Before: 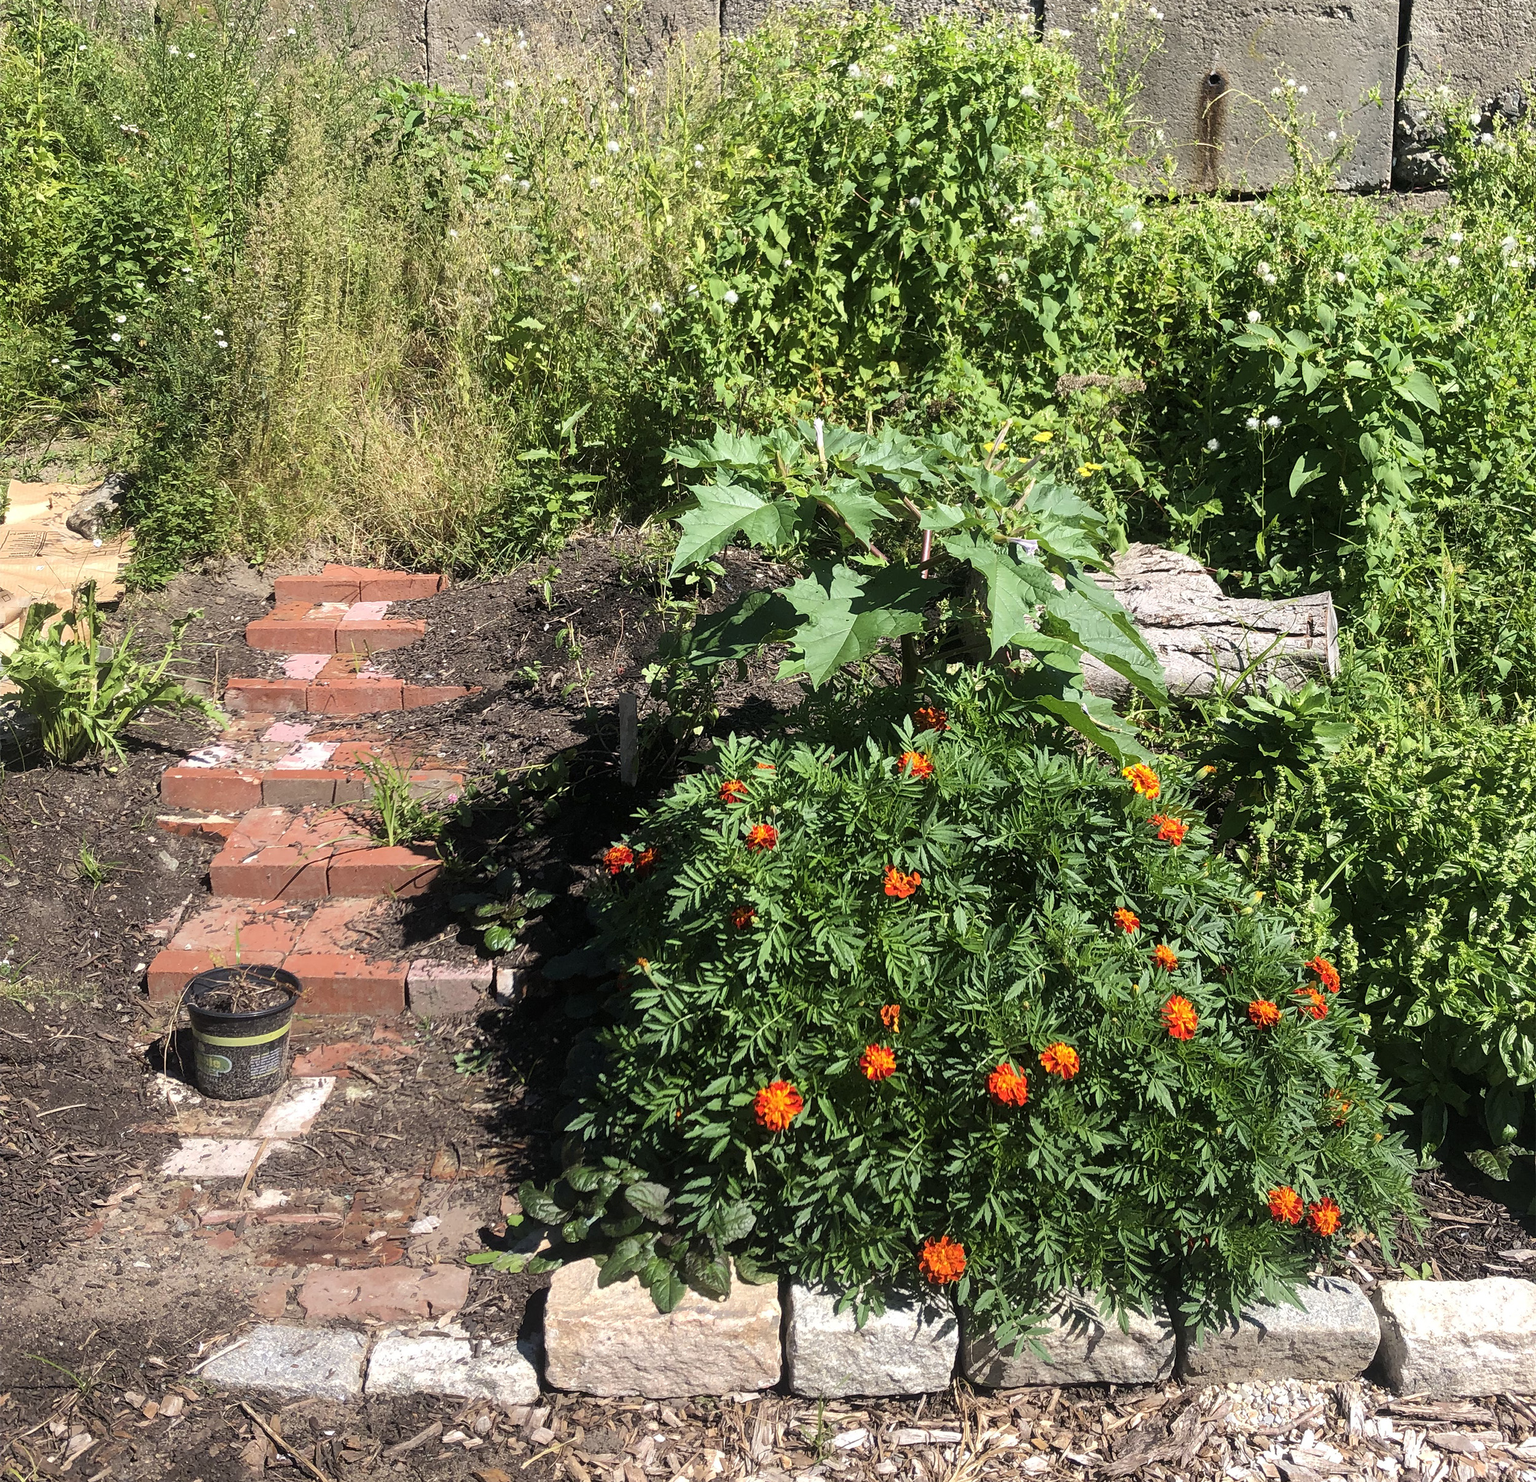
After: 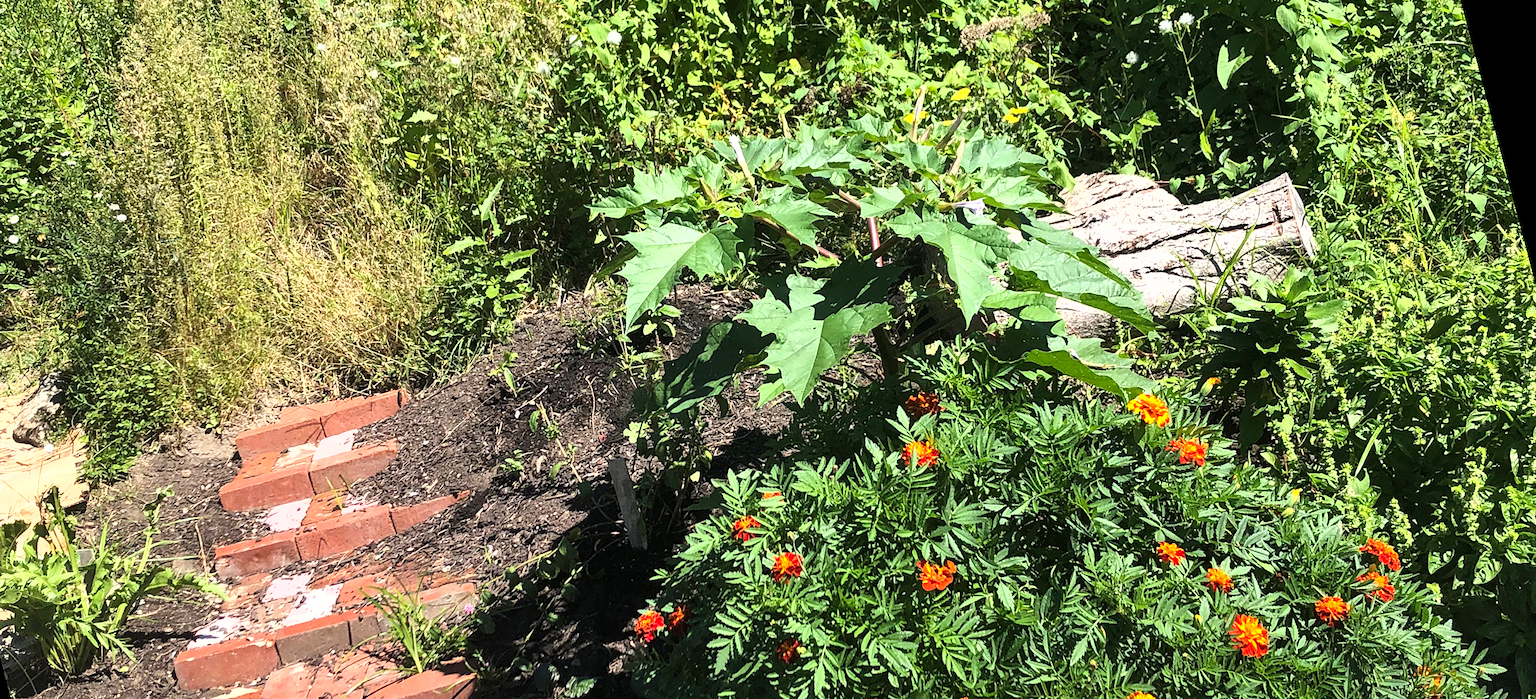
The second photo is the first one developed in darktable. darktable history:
rotate and perspective: rotation -14.8°, crop left 0.1, crop right 0.903, crop top 0.25, crop bottom 0.748
crop: bottom 24.967%
tone equalizer: -8 EV -0.417 EV, -7 EV -0.389 EV, -6 EV -0.333 EV, -5 EV -0.222 EV, -3 EV 0.222 EV, -2 EV 0.333 EV, -1 EV 0.389 EV, +0 EV 0.417 EV, edges refinement/feathering 500, mask exposure compensation -1.57 EV, preserve details no
shadows and highlights: low approximation 0.01, soften with gaussian
exposure: exposure 0.258 EV, compensate highlight preservation false
